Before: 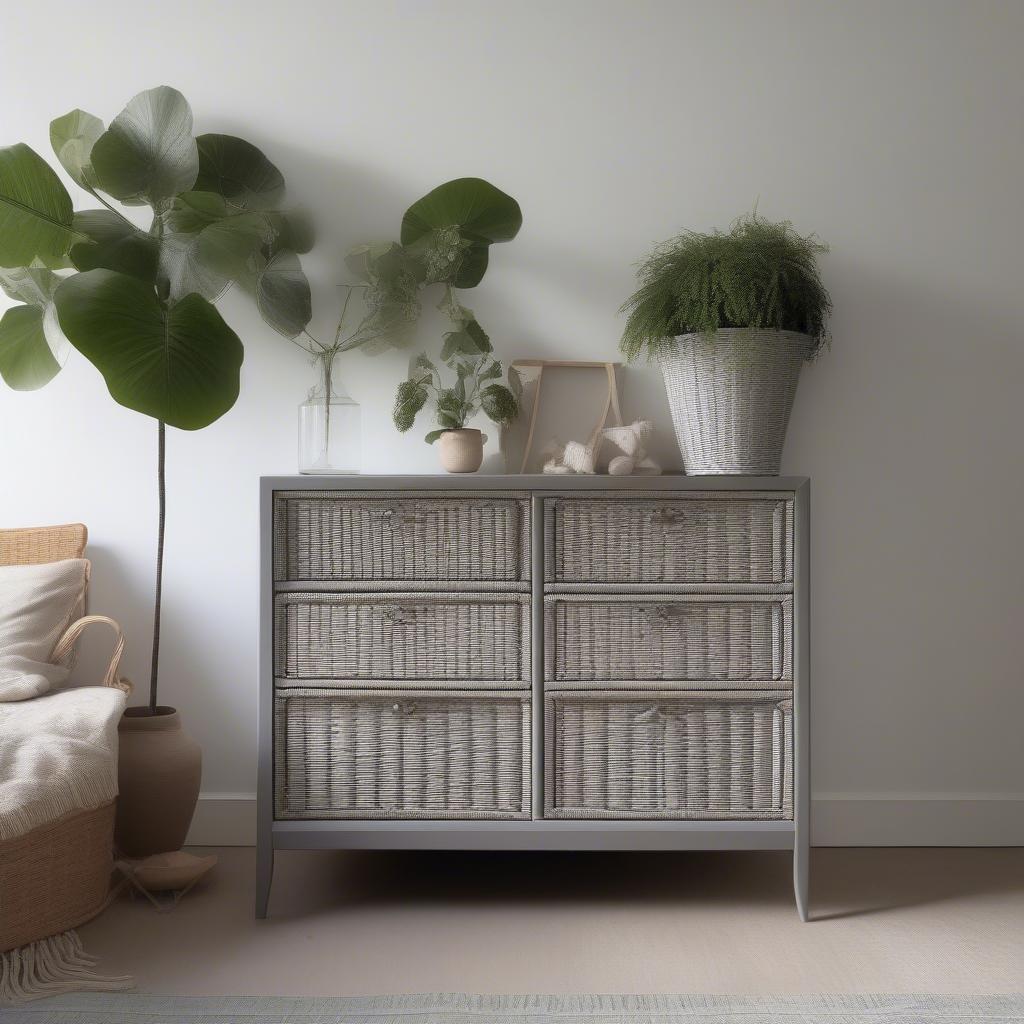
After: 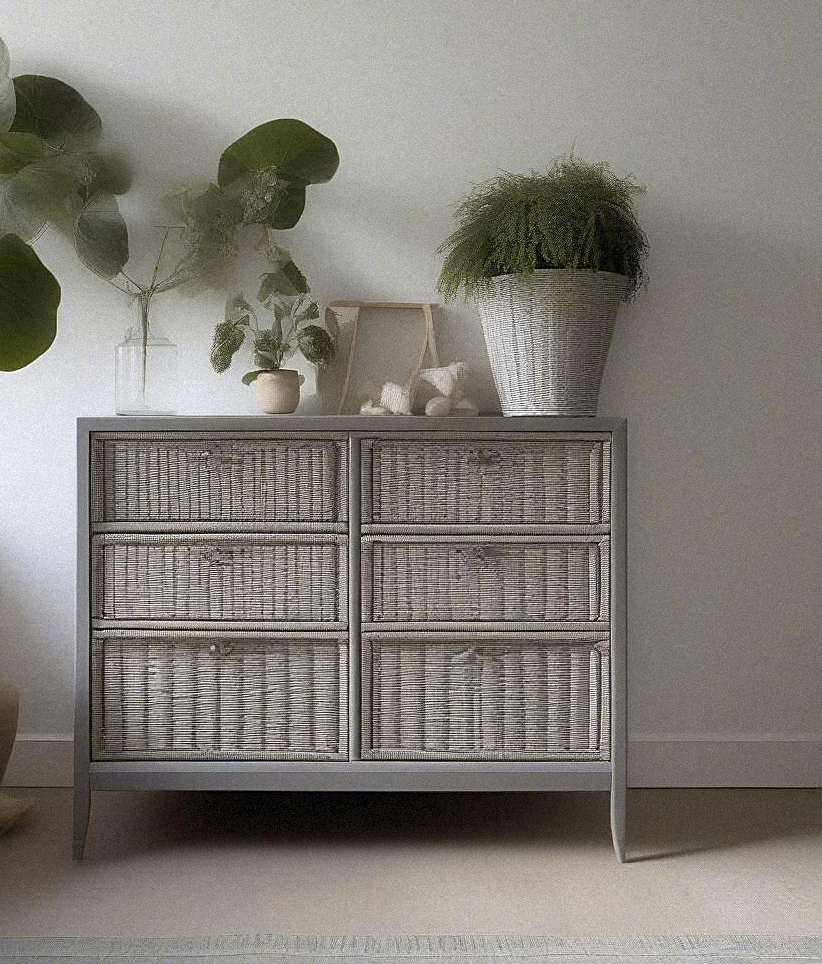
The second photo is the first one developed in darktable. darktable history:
crop and rotate: left 17.959%, top 5.771%, right 1.742%
grain: mid-tones bias 0%
color contrast: green-magenta contrast 0.8, blue-yellow contrast 1.1, unbound 0
sharpen: on, module defaults
